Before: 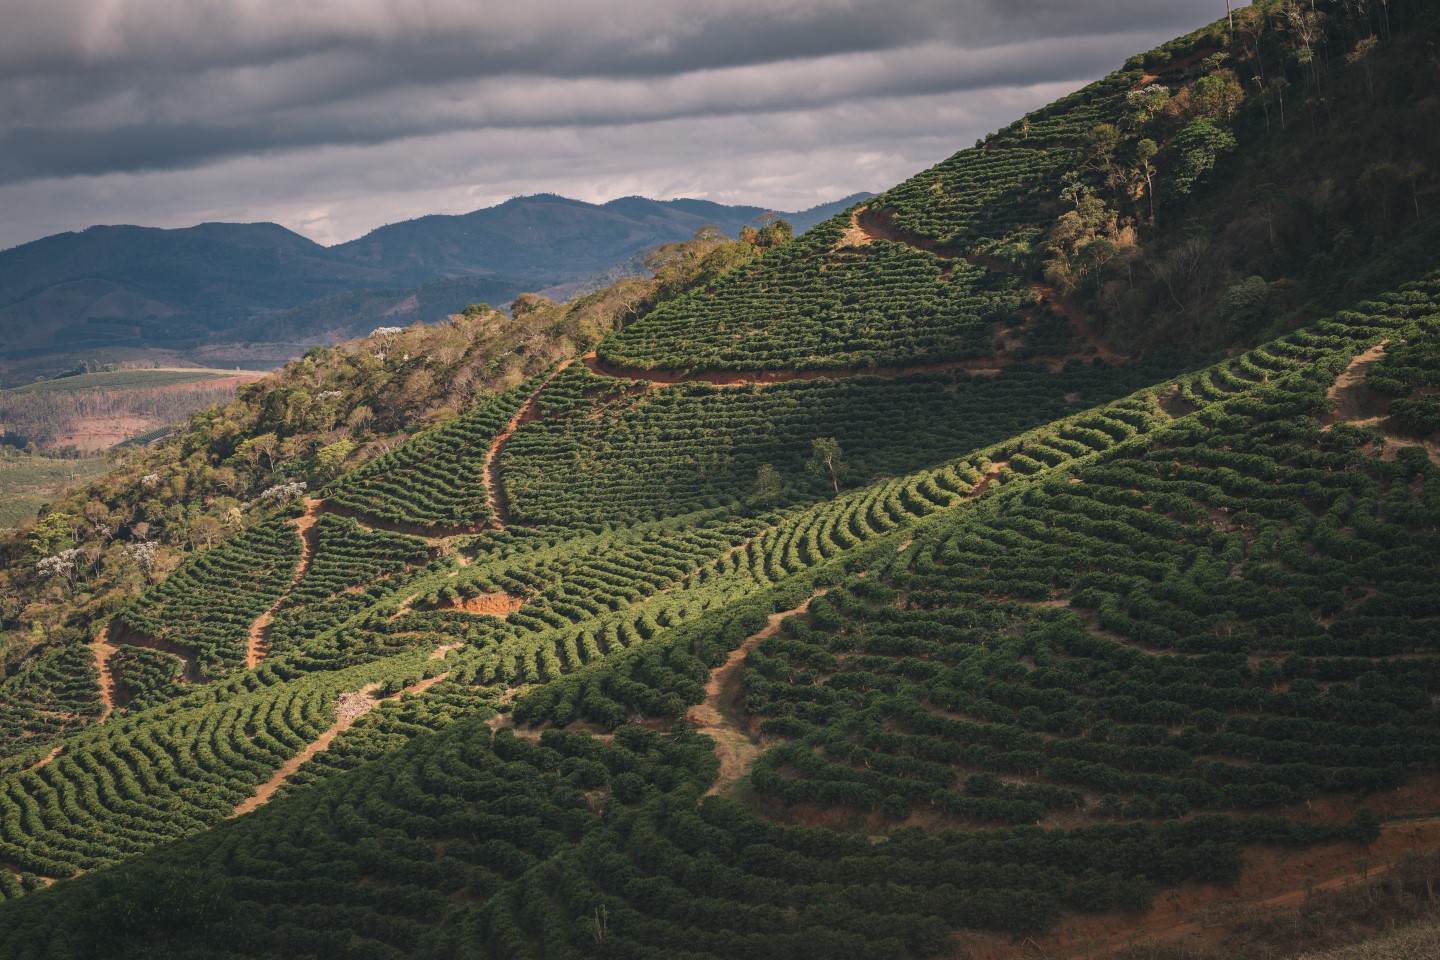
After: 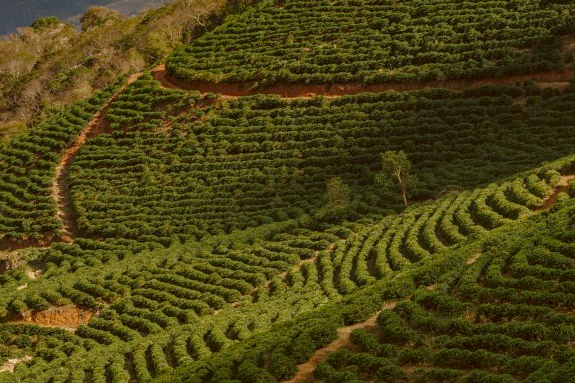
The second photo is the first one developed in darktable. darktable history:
color calibration: x 0.37, y 0.382, temperature 4313.32 K
local contrast: detail 130%
base curve: curves: ch0 [(0, 0) (0.564, 0.291) (0.802, 0.731) (1, 1)]
contrast brightness saturation: contrast 0.14, brightness 0.21
crop: left 30%, top 30%, right 30%, bottom 30%
color correction: highlights a* -5.94, highlights b* 9.48, shadows a* 10.12, shadows b* 23.94
color balance rgb: shadows lift › chroma 1%, shadows lift › hue 240.84°, highlights gain › chroma 2%, highlights gain › hue 73.2°, global offset › luminance -0.5%, perceptual saturation grading › global saturation 20%, perceptual saturation grading › highlights -25%, perceptual saturation grading › shadows 50%, global vibrance 25.26%
